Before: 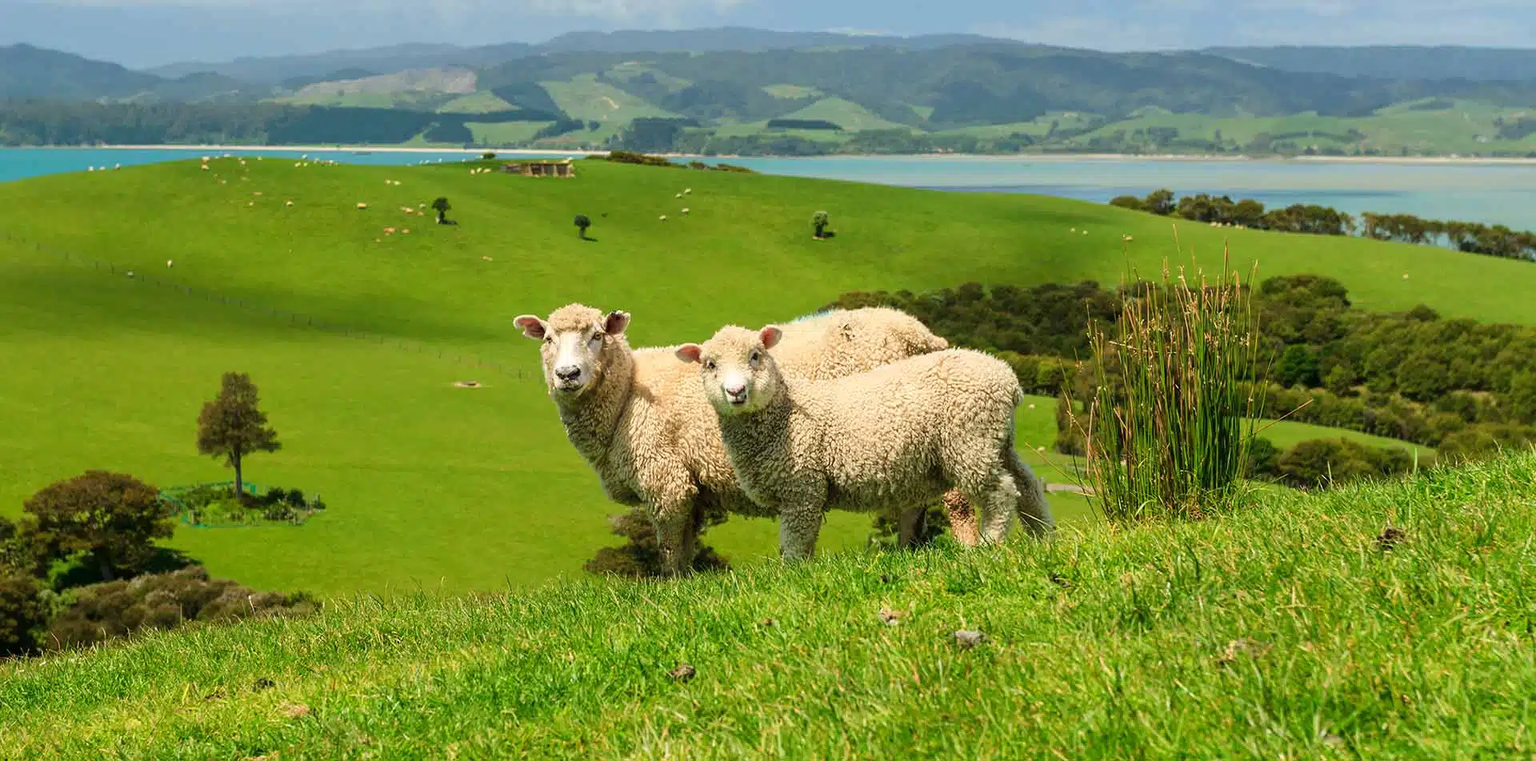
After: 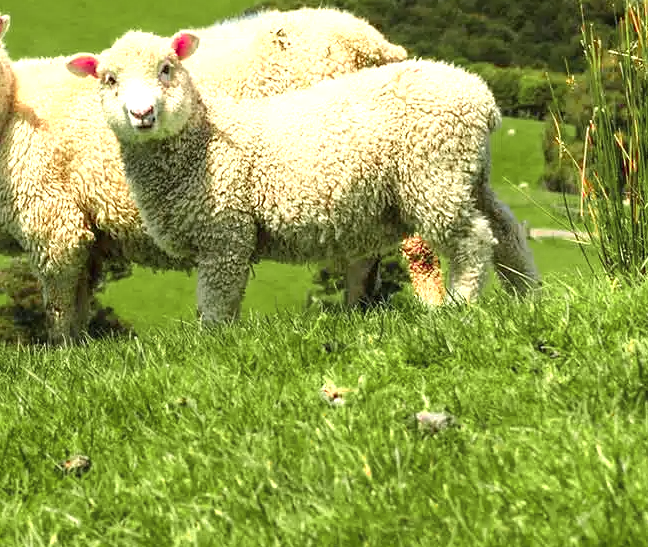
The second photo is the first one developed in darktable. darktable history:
exposure: black level correction 0, exposure 0.704 EV, compensate exposure bias true, compensate highlight preservation false
color zones: curves: ch0 [(0, 0.533) (0.126, 0.533) (0.234, 0.533) (0.368, 0.357) (0.5, 0.5) (0.625, 0.5) (0.74, 0.637) (0.875, 0.5)]; ch1 [(0.004, 0.708) (0.129, 0.662) (0.25, 0.5) (0.375, 0.331) (0.496, 0.396) (0.625, 0.649) (0.739, 0.26) (0.875, 0.5) (1, 0.478)]; ch2 [(0, 0.409) (0.132, 0.403) (0.236, 0.558) (0.379, 0.448) (0.5, 0.5) (0.625, 0.5) (0.691, 0.39) (0.875, 0.5)]
crop: left 40.541%, top 39.575%, right 25.699%, bottom 2.816%
